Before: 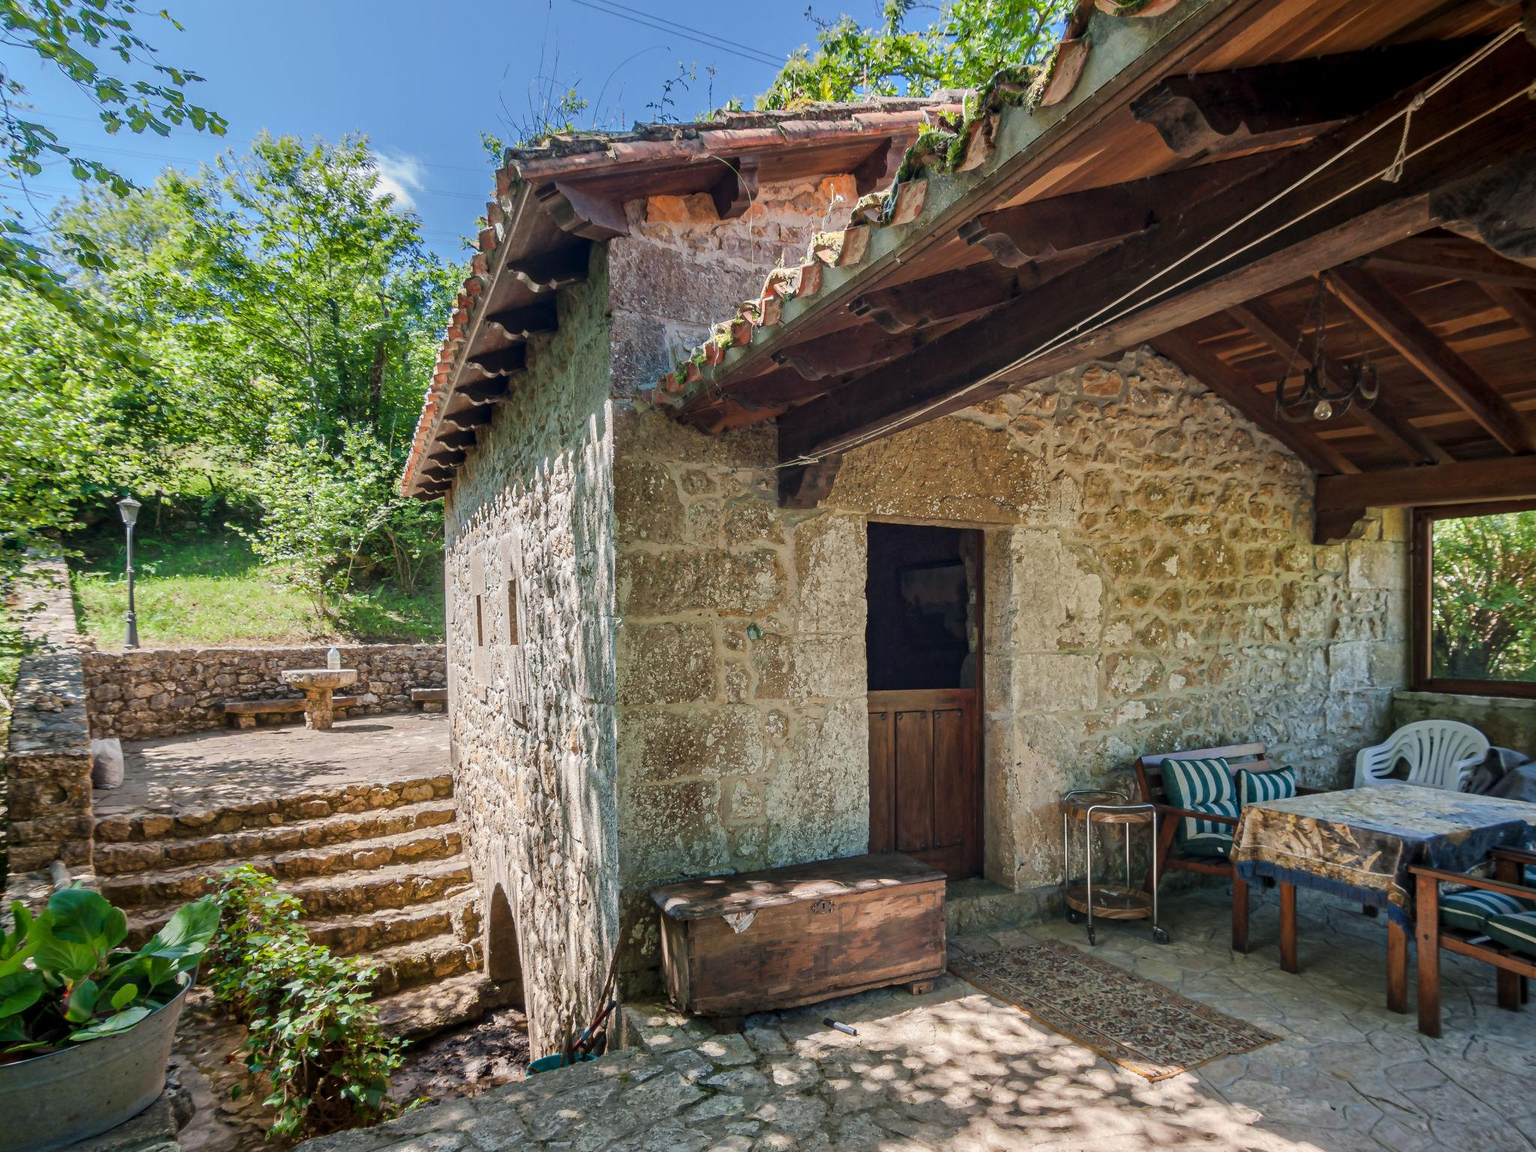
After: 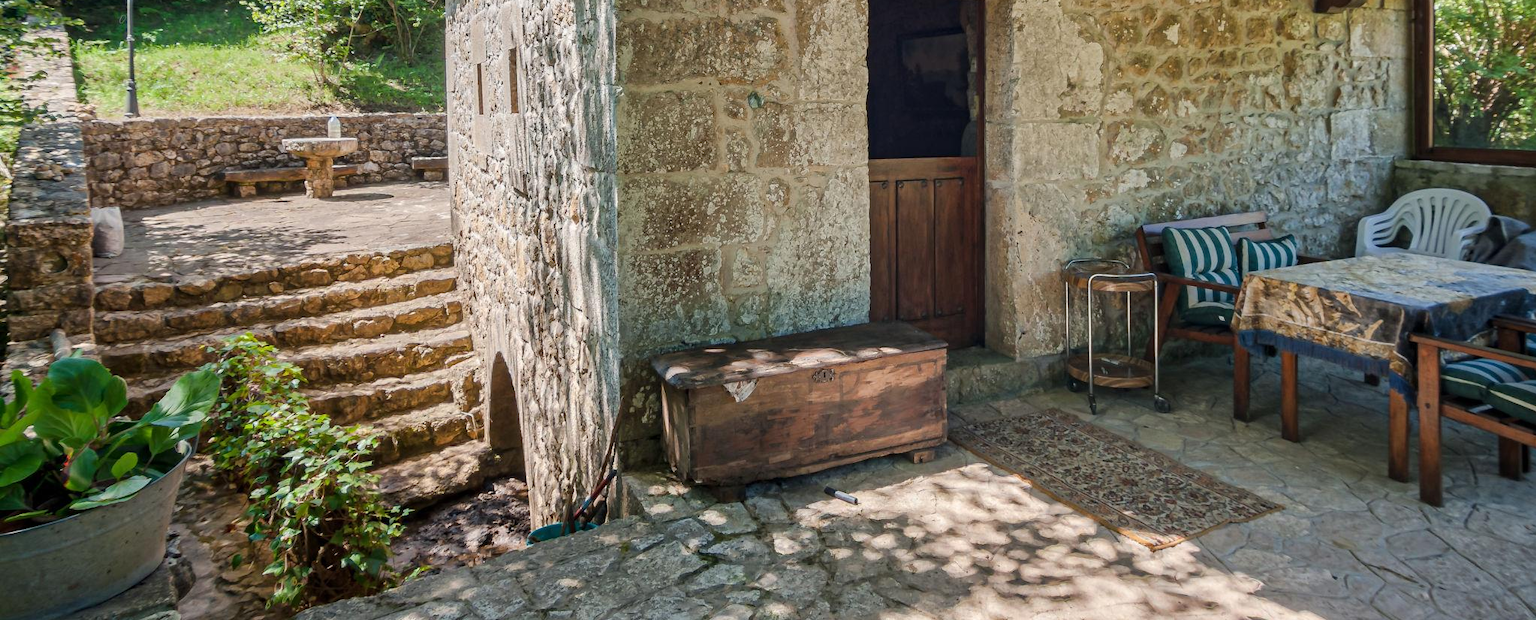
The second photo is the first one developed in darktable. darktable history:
crop and rotate: top 46.21%, right 0.086%
